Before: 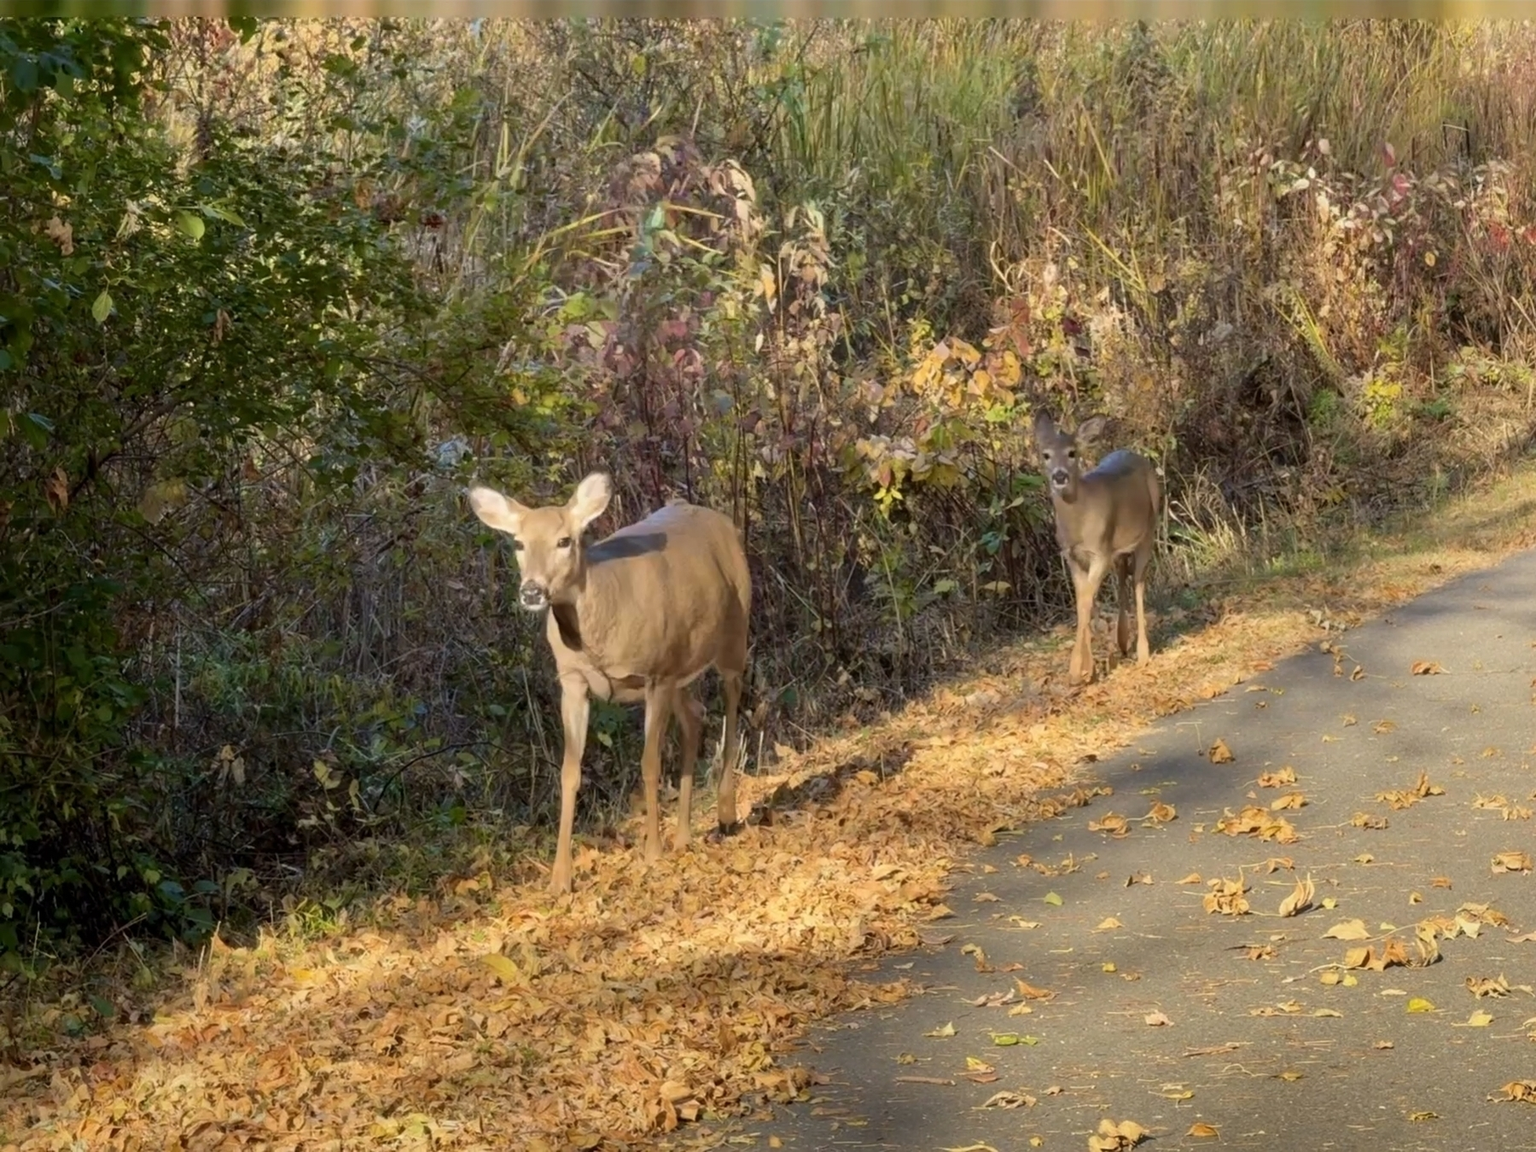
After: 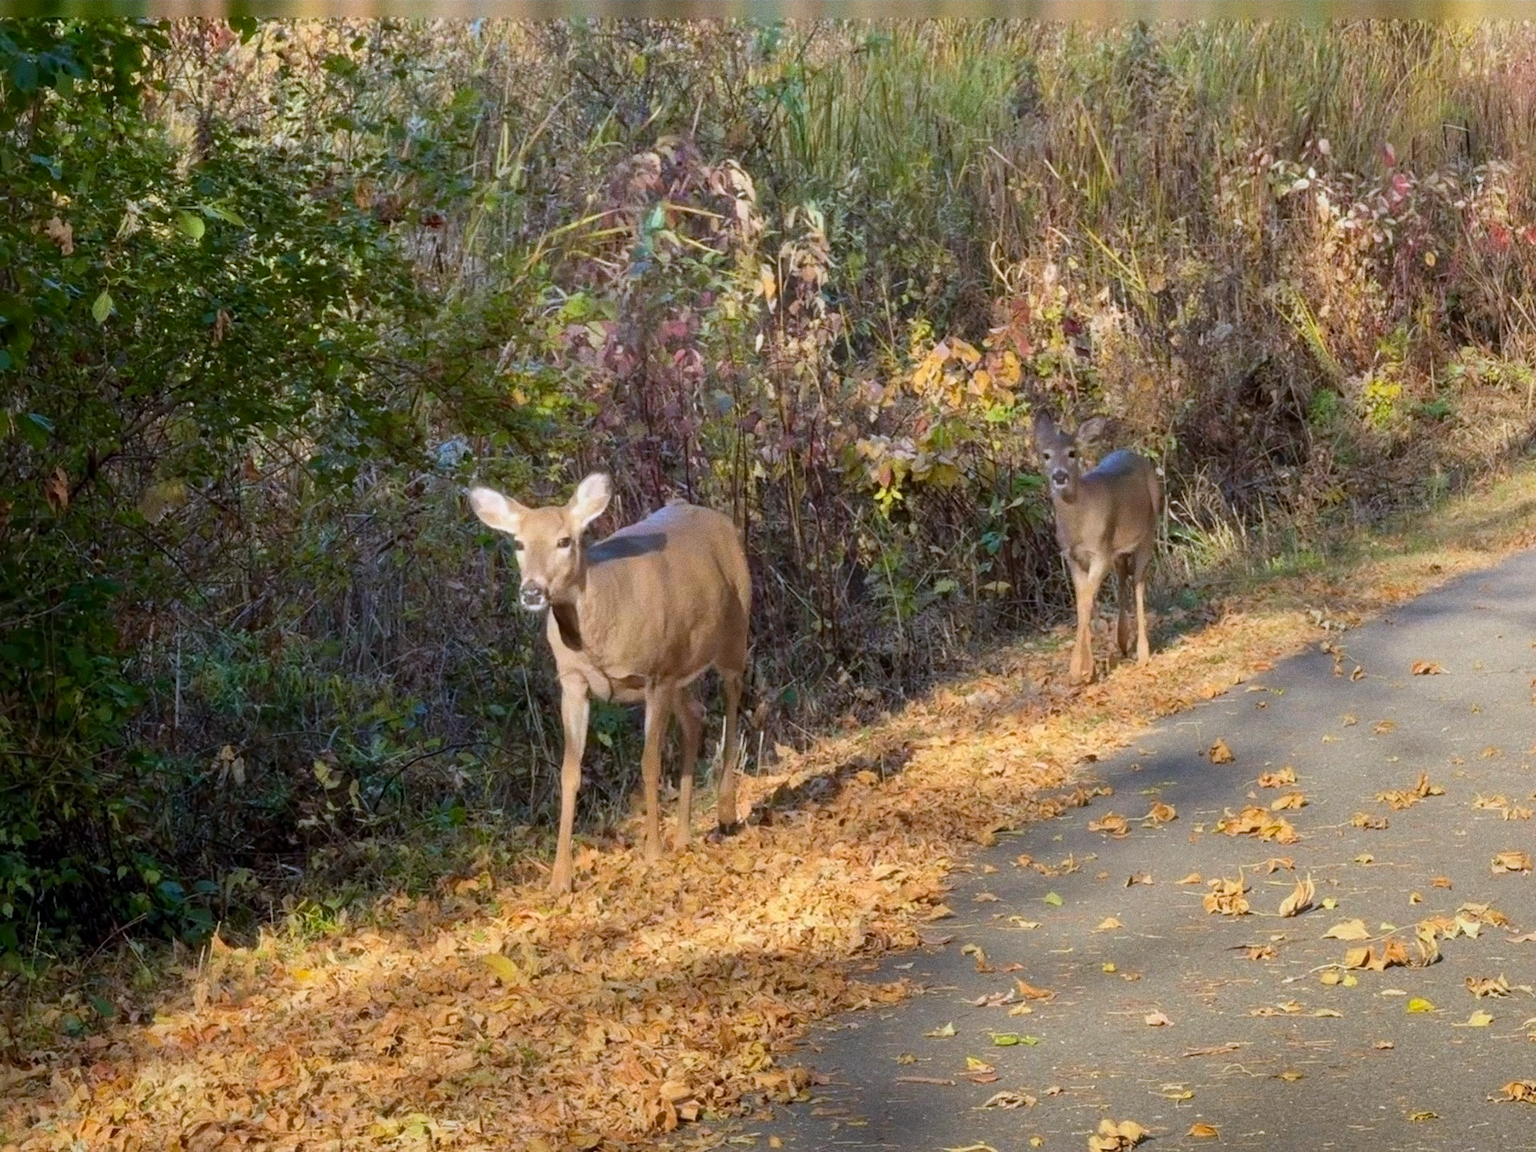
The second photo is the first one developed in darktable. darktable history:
color calibration: x 0.37, y 0.382, temperature 4313.32 K
grain: on, module defaults
white balance: red 1.004, blue 1.024
